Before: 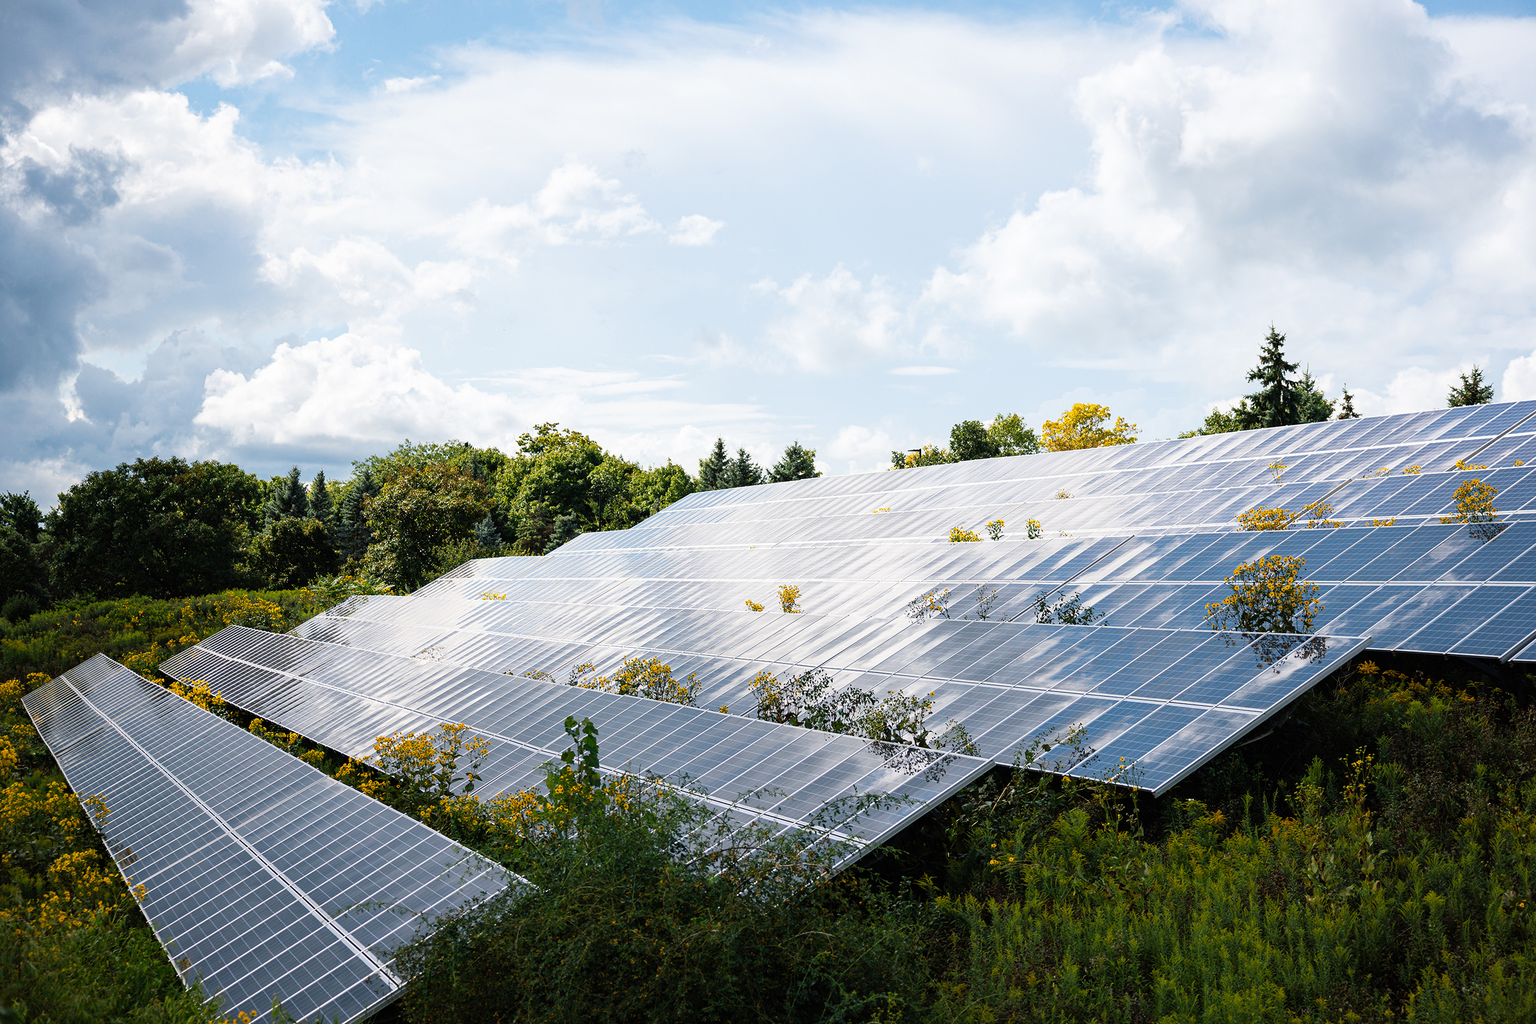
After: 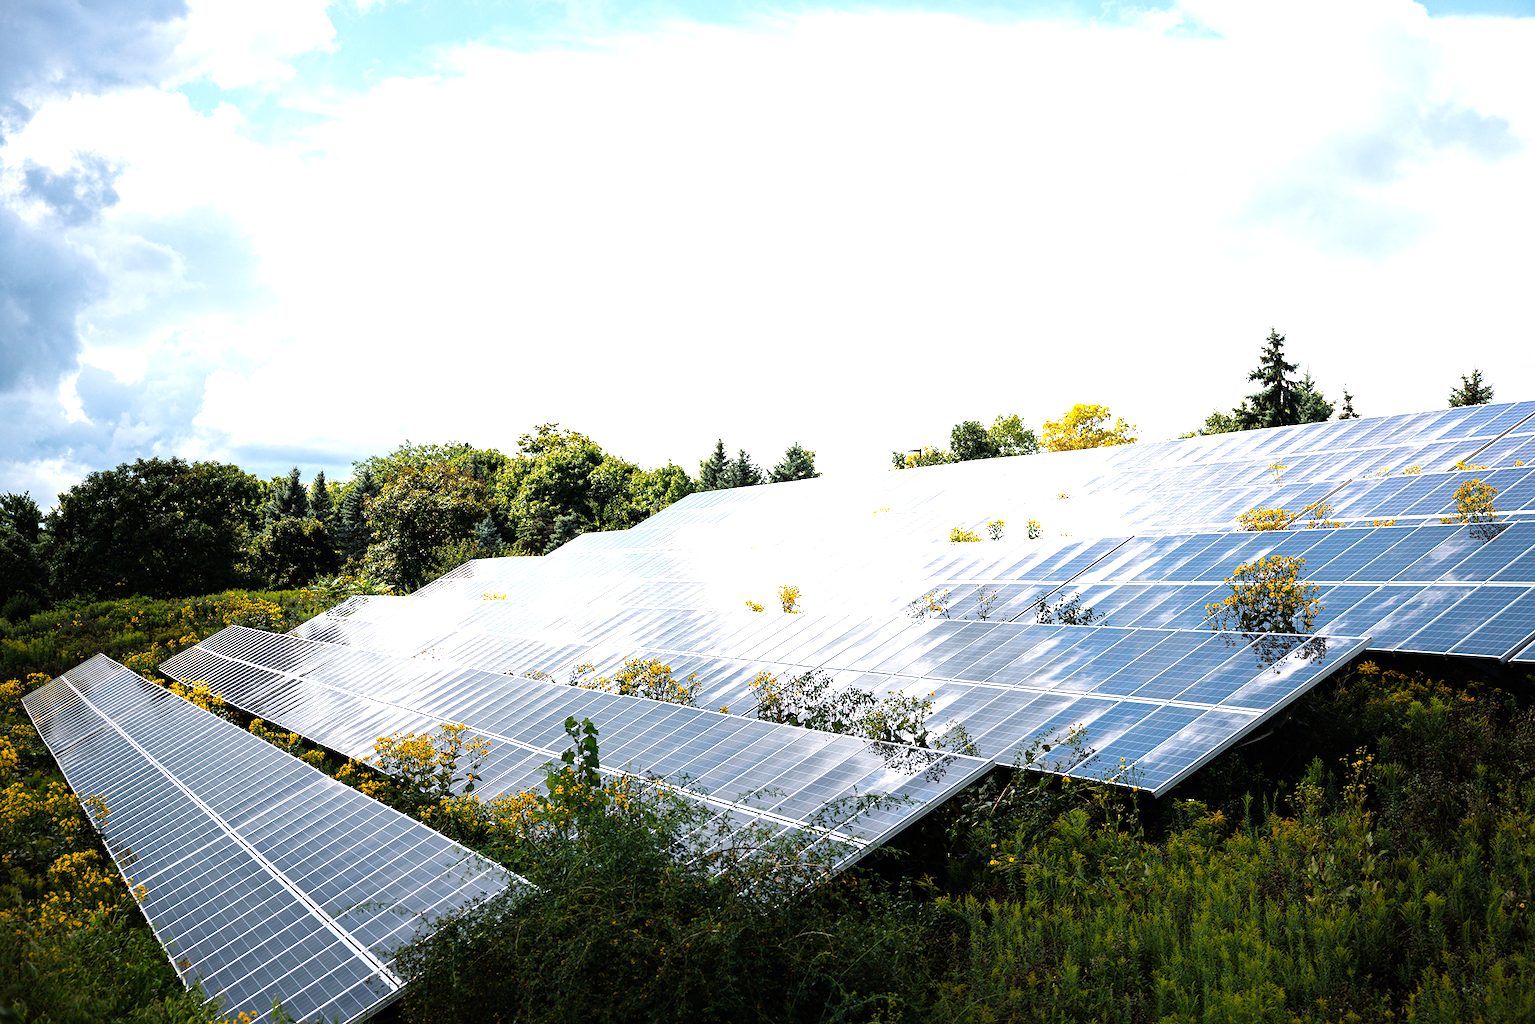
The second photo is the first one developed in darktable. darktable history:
tone equalizer: -8 EV -0.712 EV, -7 EV -0.714 EV, -6 EV -0.567 EV, -5 EV -0.41 EV, -3 EV 0.382 EV, -2 EV 0.6 EV, -1 EV 0.698 EV, +0 EV 0.73 EV
